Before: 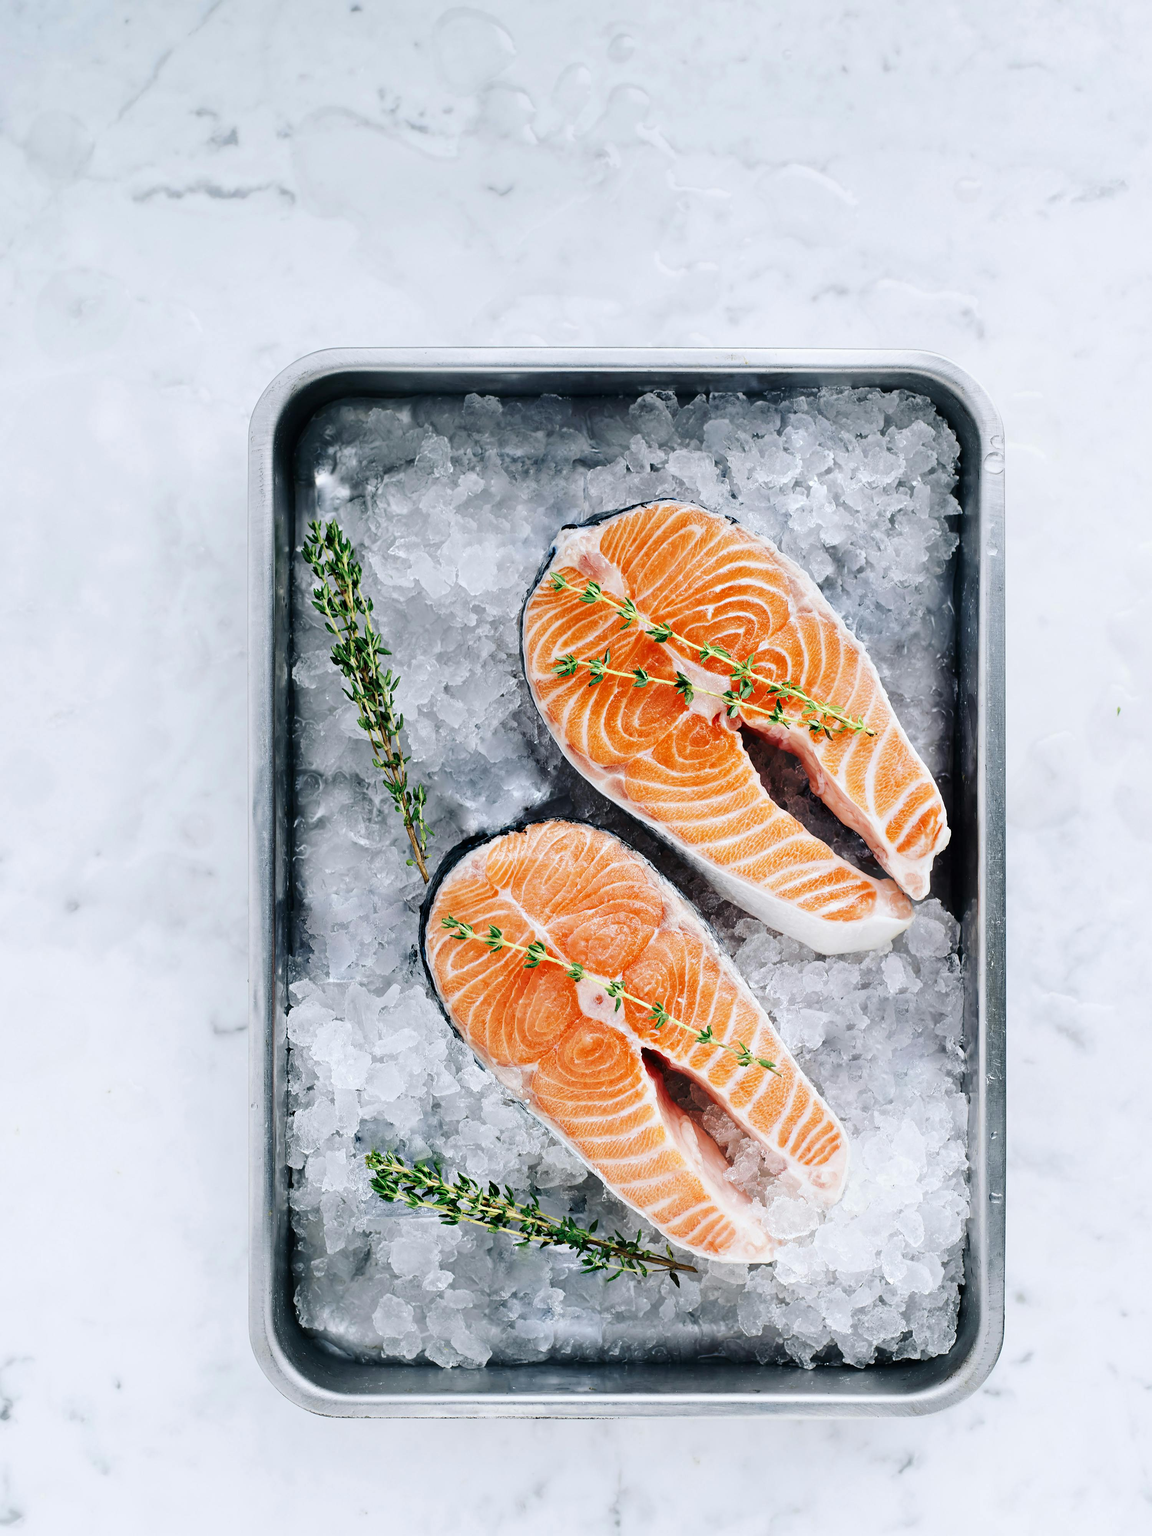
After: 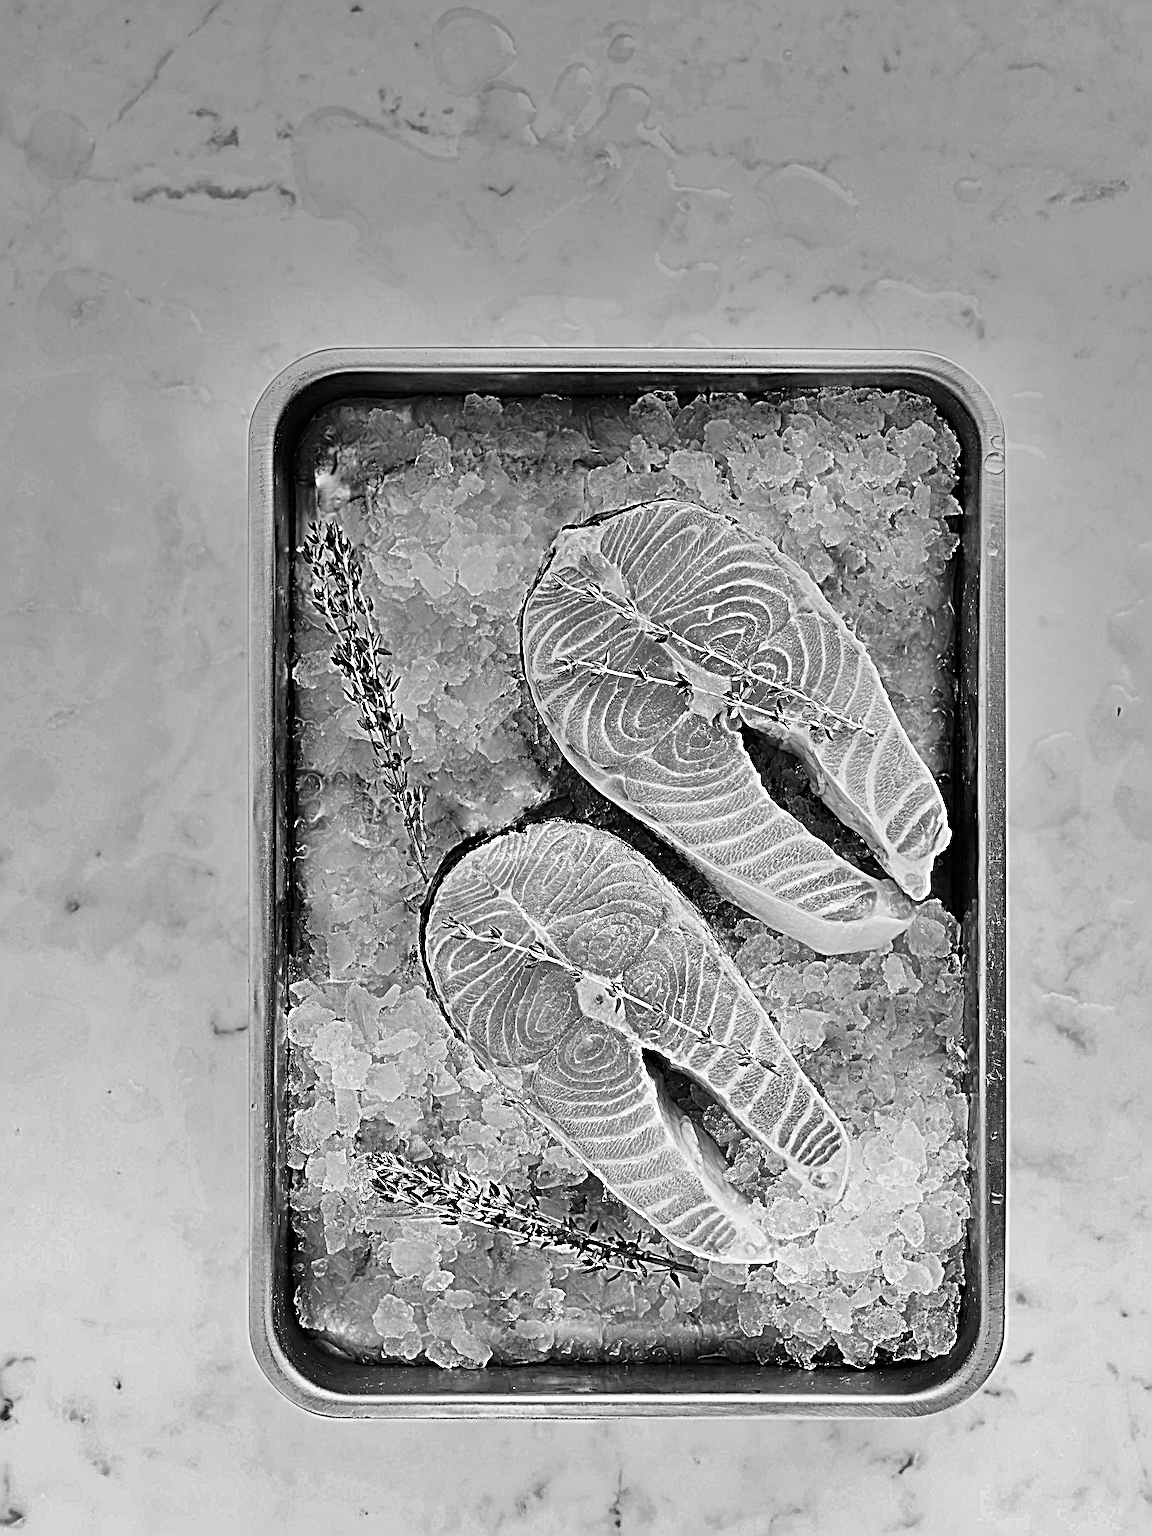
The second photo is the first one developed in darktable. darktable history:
tone equalizer: on, module defaults
graduated density: on, module defaults
color zones: curves: ch0 [(0, 0.613) (0.01, 0.613) (0.245, 0.448) (0.498, 0.529) (0.642, 0.665) (0.879, 0.777) (0.99, 0.613)]; ch1 [(0, 0) (0.143, 0) (0.286, 0) (0.429, 0) (0.571, 0) (0.714, 0) (0.857, 0)], mix -121.96%
sharpen: radius 6.3, amount 1.8, threshold 0
shadows and highlights: radius 171.16, shadows 27, white point adjustment 3.13, highlights -67.95, soften with gaussian
monochrome: a 30.25, b 92.03
